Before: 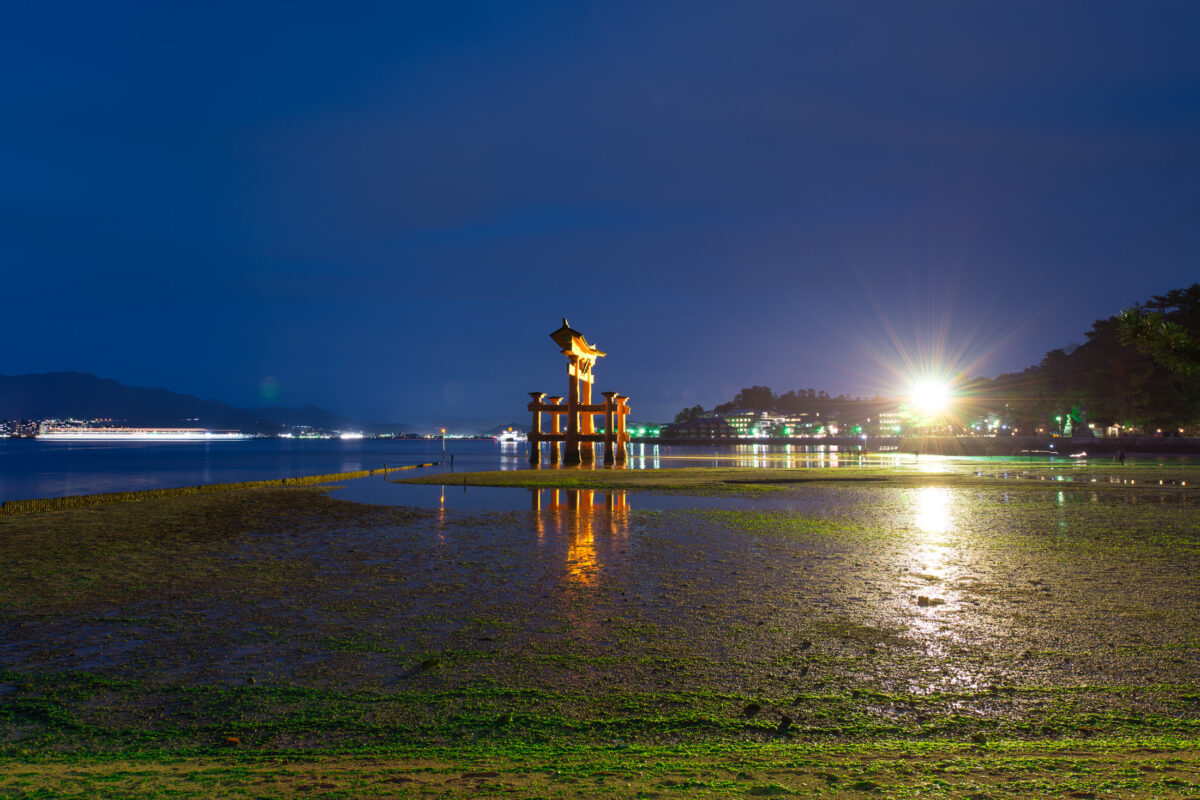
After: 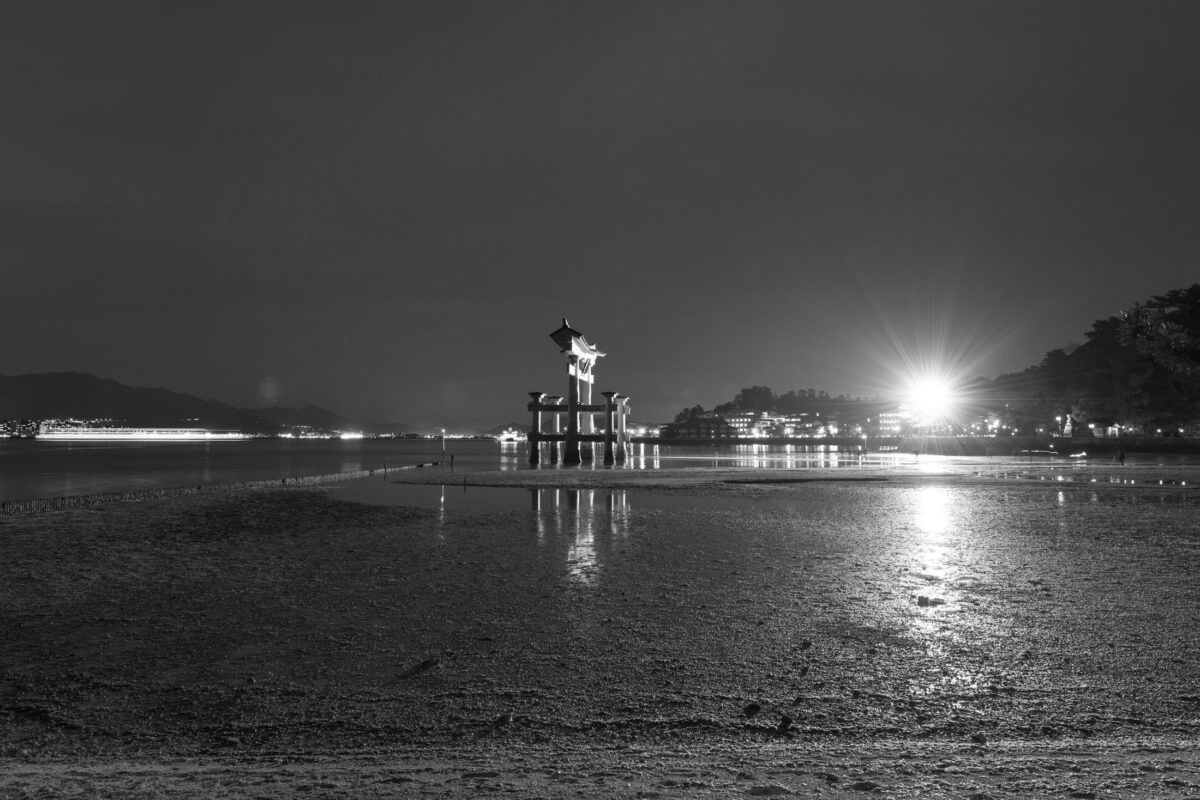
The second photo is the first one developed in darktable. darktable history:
contrast brightness saturation: saturation -1
color zones: curves: ch1 [(0.235, 0.558) (0.75, 0.5)]; ch2 [(0.25, 0.462) (0.749, 0.457)], mix 40.67%
